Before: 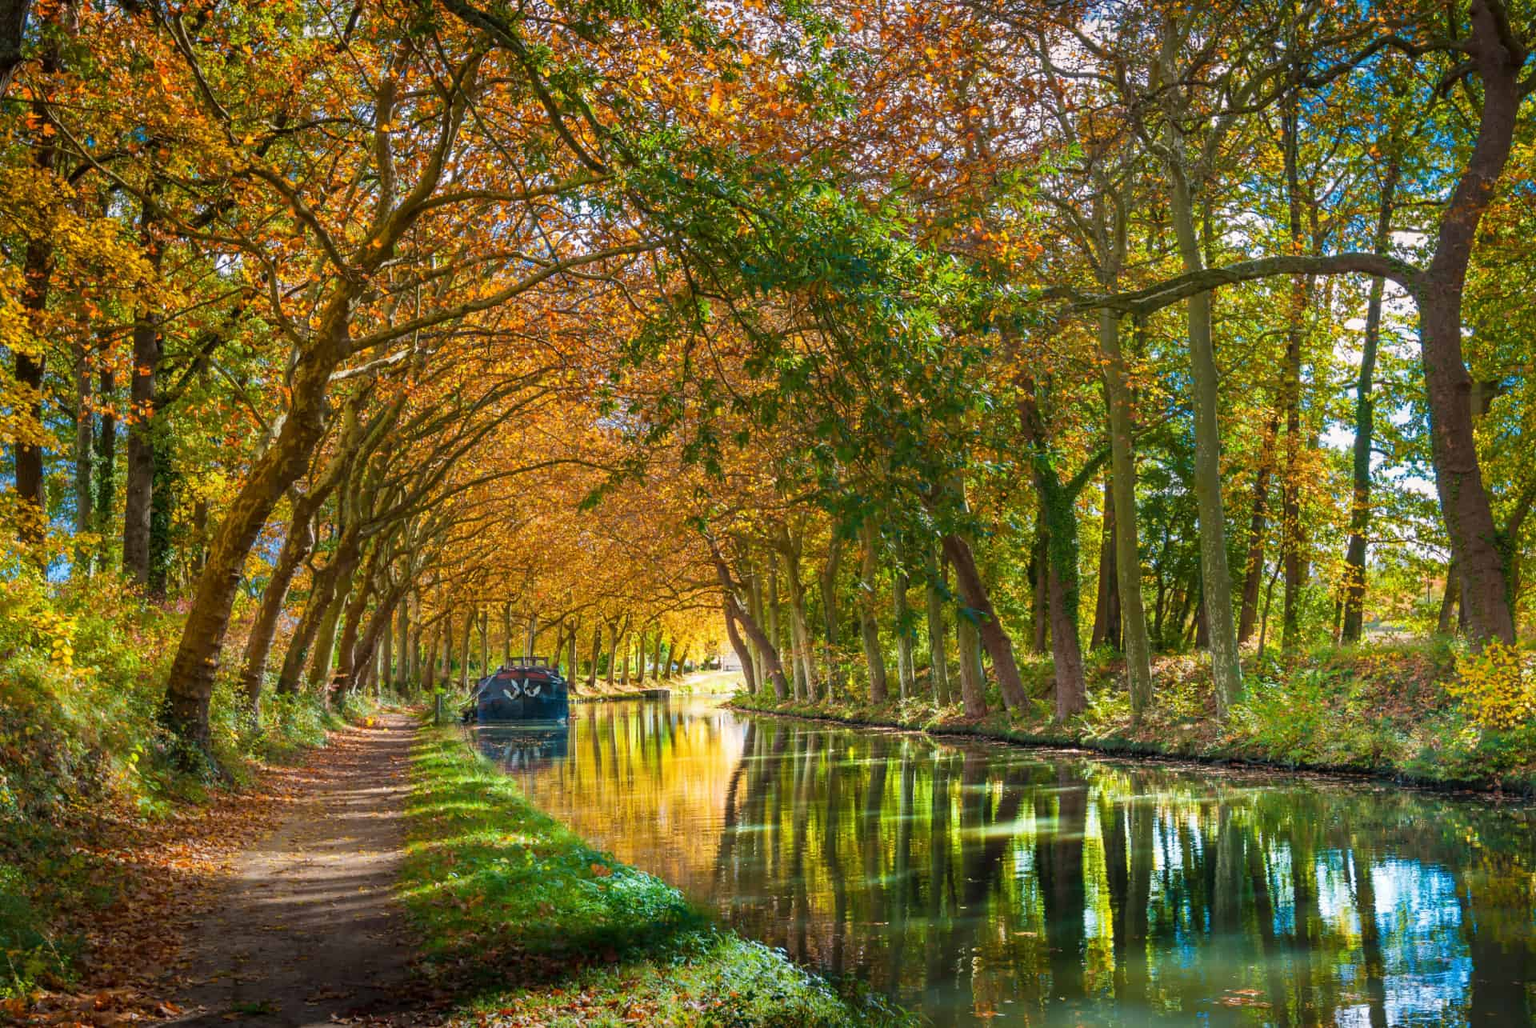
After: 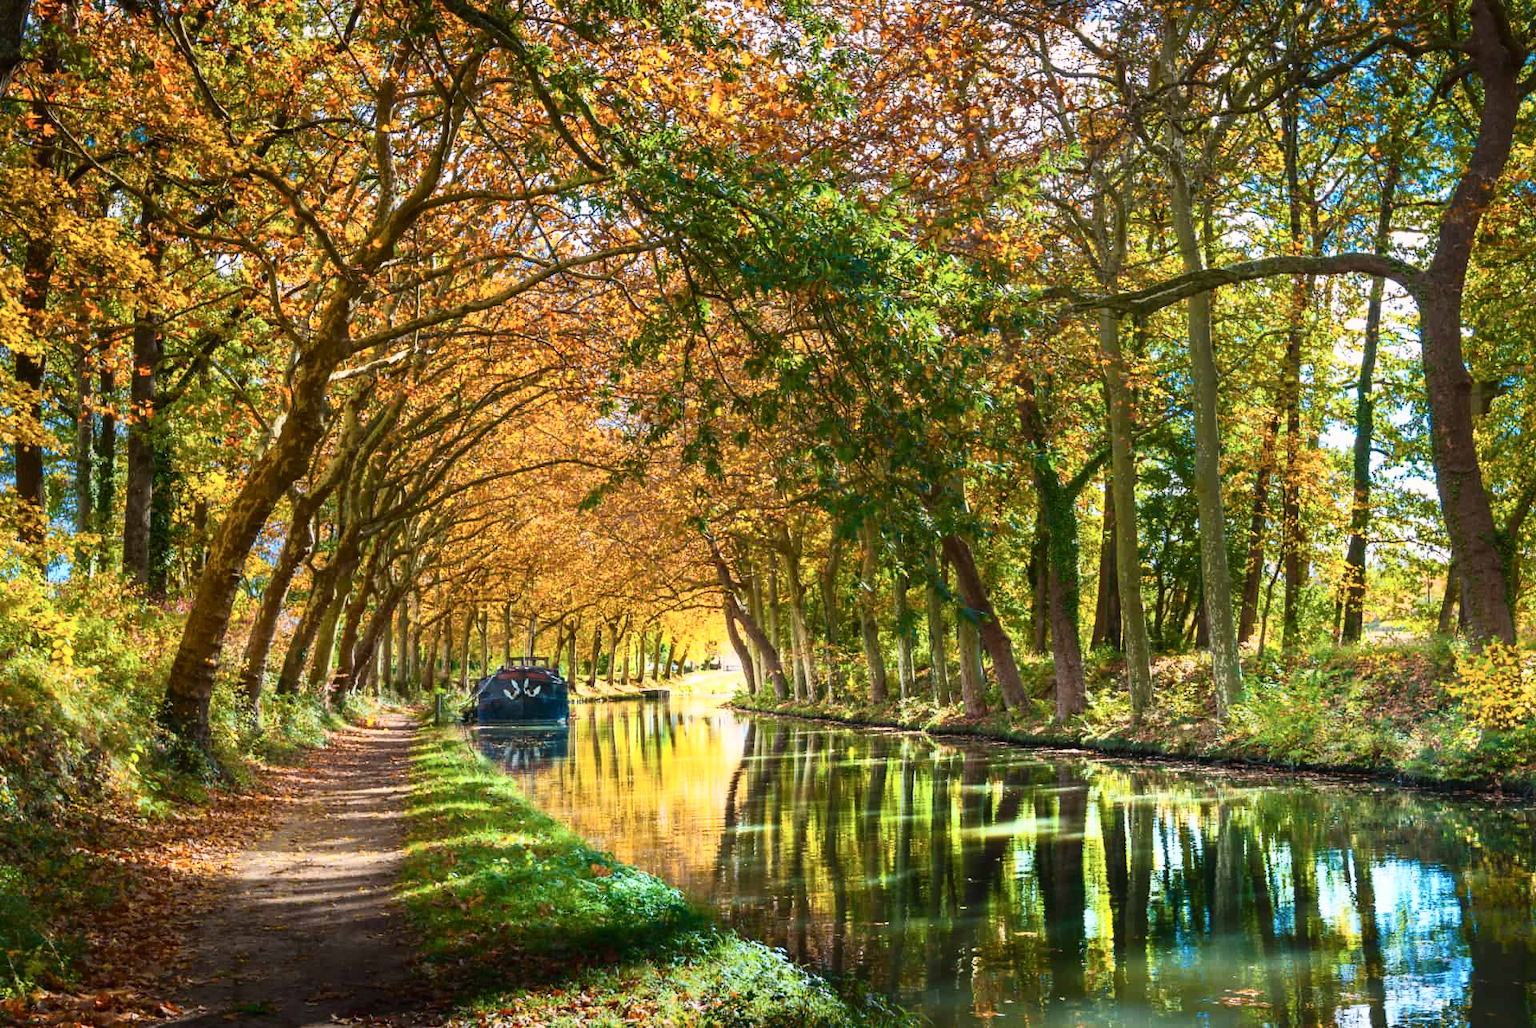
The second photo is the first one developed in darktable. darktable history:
tone curve: curves: ch0 [(0, 0.013) (0.198, 0.175) (0.512, 0.582) (0.625, 0.754) (0.81, 0.934) (1, 1)], color space Lab, independent channels, preserve colors none
